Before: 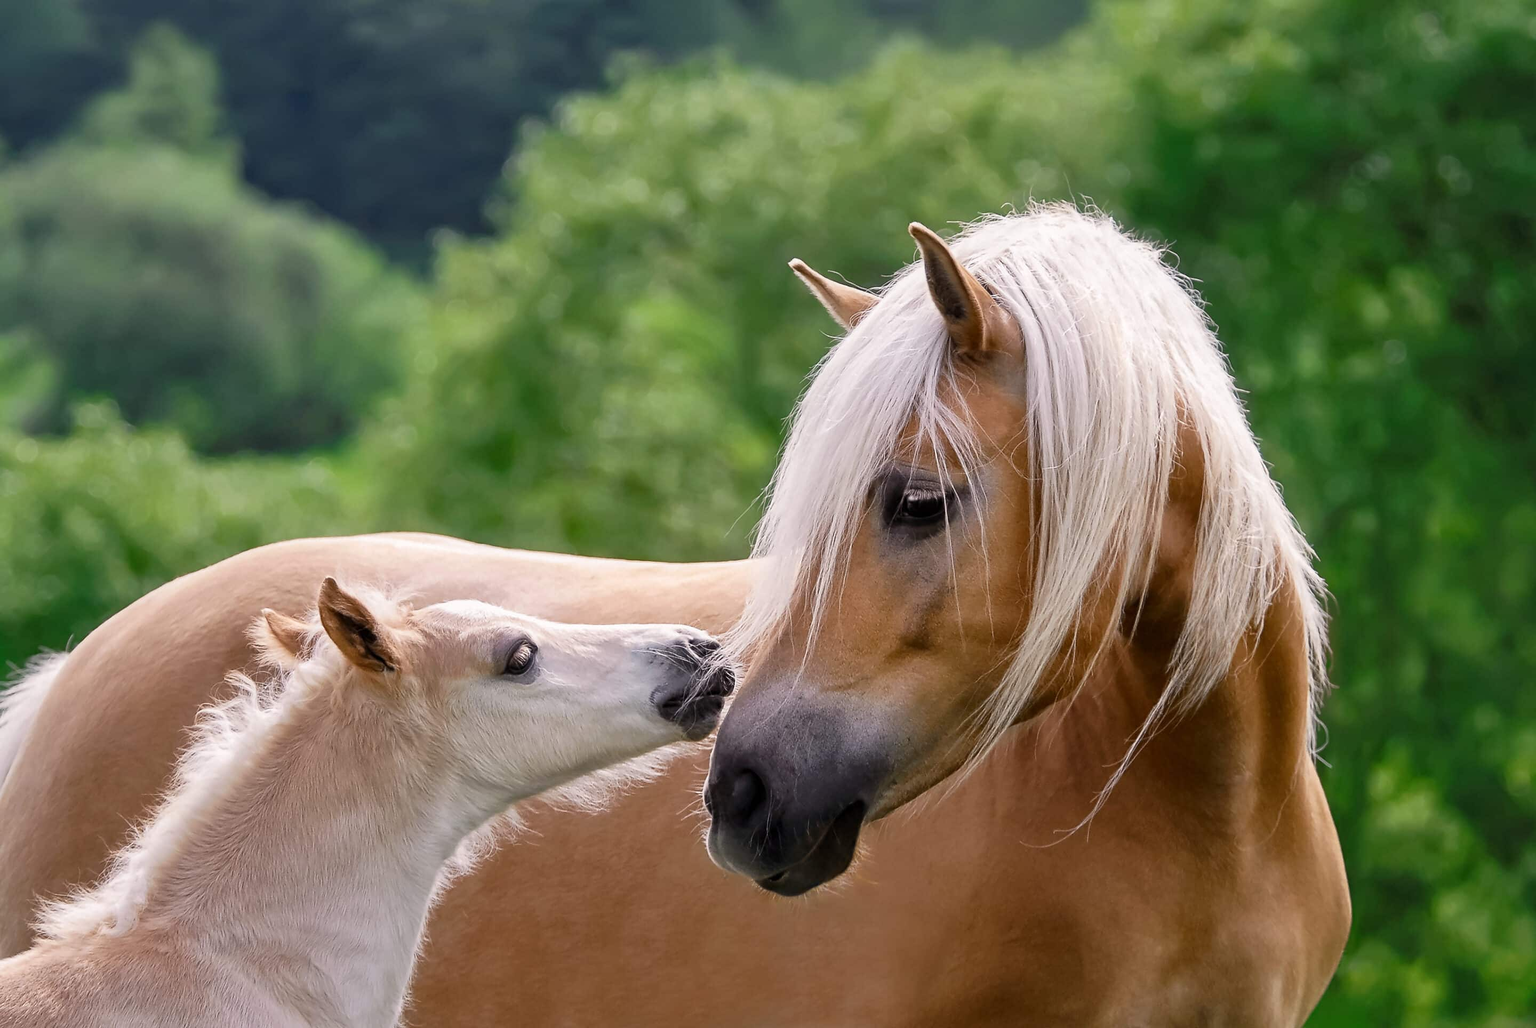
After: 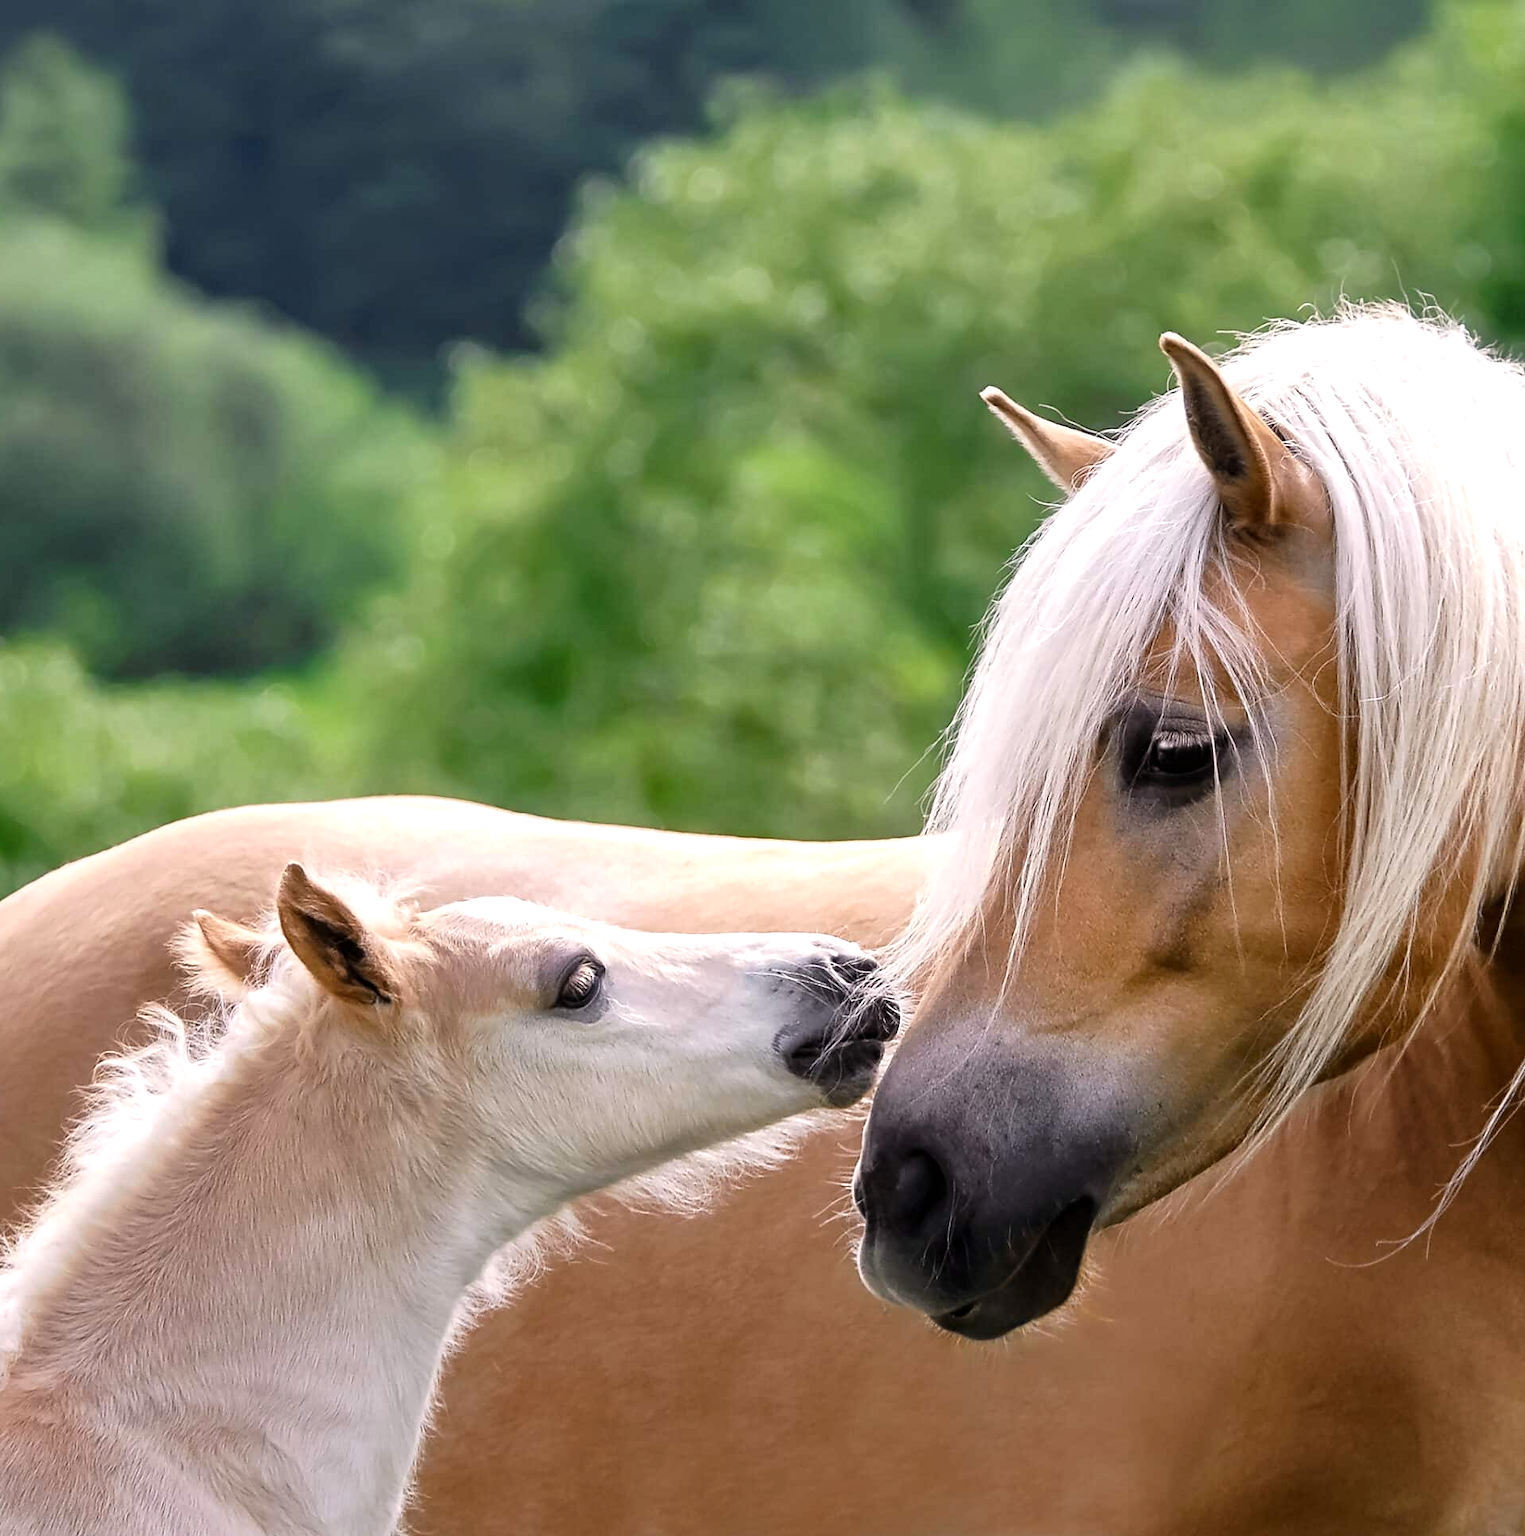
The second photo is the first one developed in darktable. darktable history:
crop and rotate: left 8.665%, right 24.872%
tone equalizer: -8 EV -0.427 EV, -7 EV -0.361 EV, -6 EV -0.317 EV, -5 EV -0.184 EV, -3 EV 0.253 EV, -2 EV 0.315 EV, -1 EV 0.393 EV, +0 EV 0.444 EV, mask exposure compensation -0.503 EV
